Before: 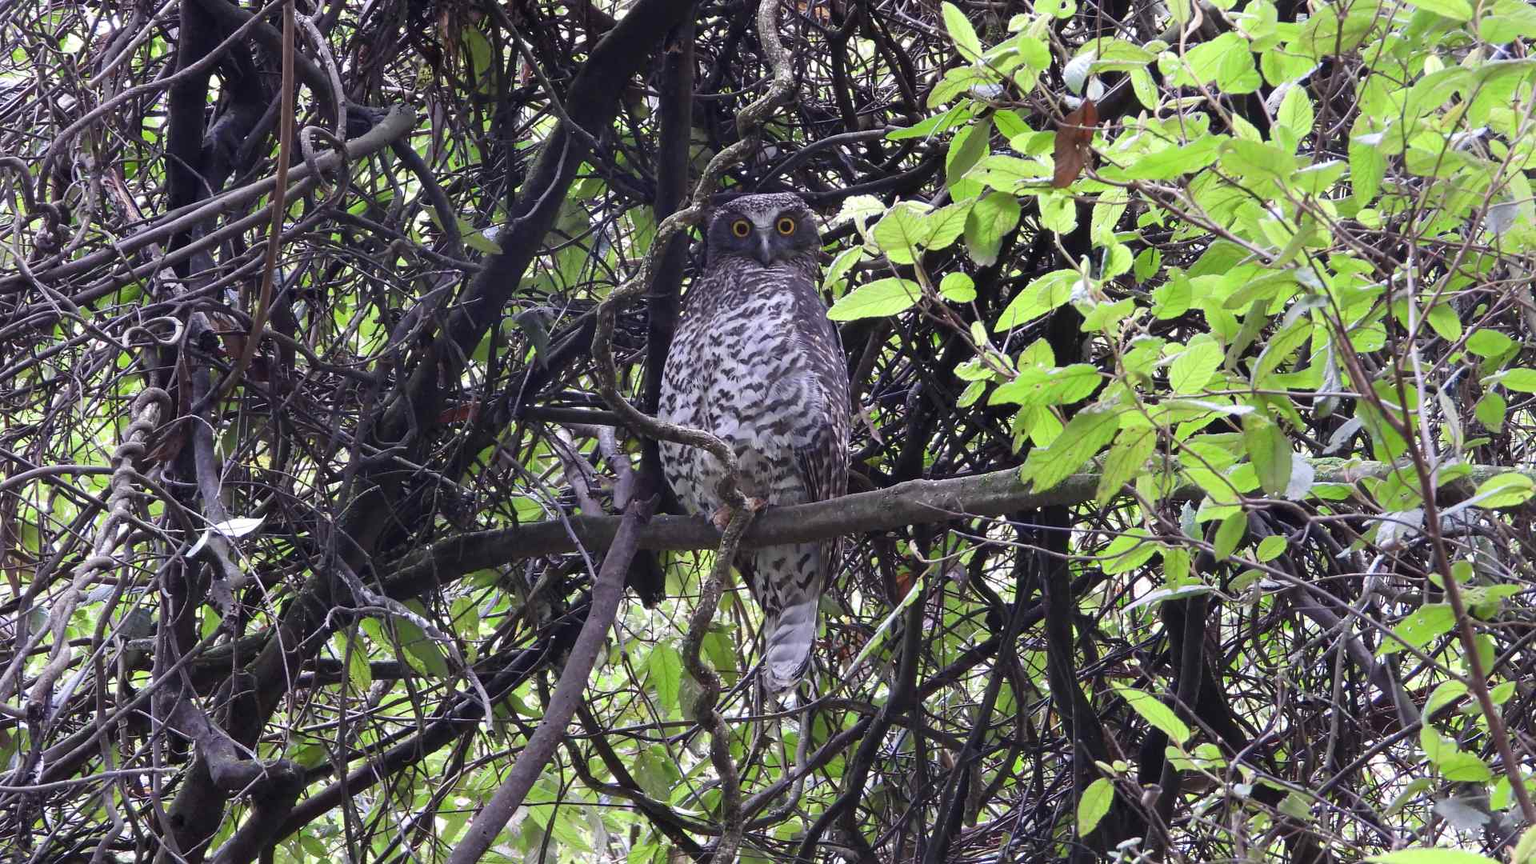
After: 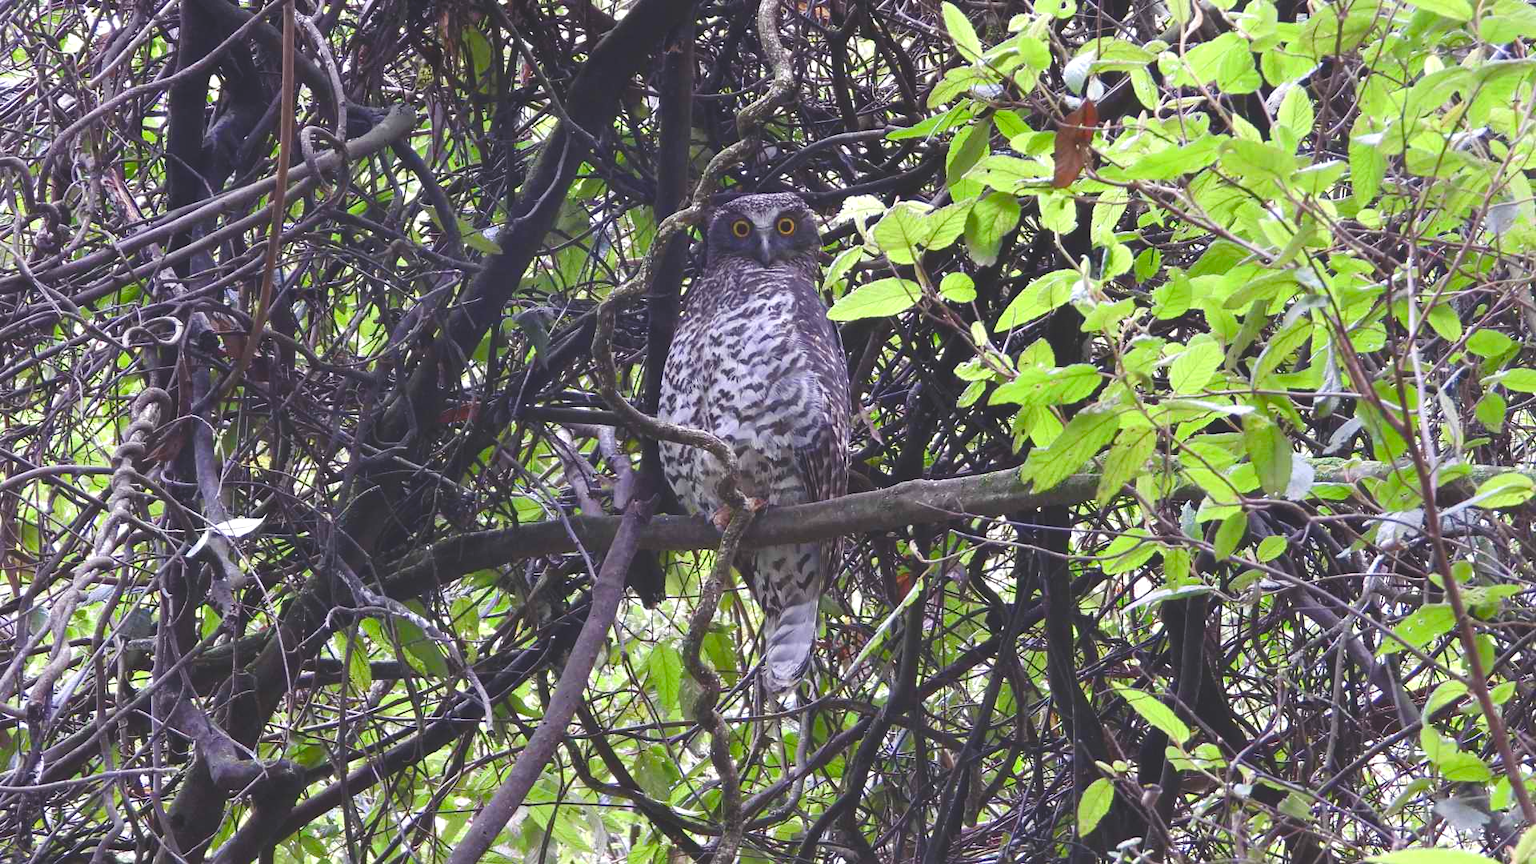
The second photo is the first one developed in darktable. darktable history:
color balance rgb: power › hue 325.51°, highlights gain › luminance 9.922%, global offset › luminance 1.985%, perceptual saturation grading › global saturation 34.725%, perceptual saturation grading › highlights -29.844%, perceptual saturation grading › shadows 35.542%, perceptual brilliance grading › global brilliance 2.771%, perceptual brilliance grading › highlights -2.888%, perceptual brilliance grading › shadows 2.656%
